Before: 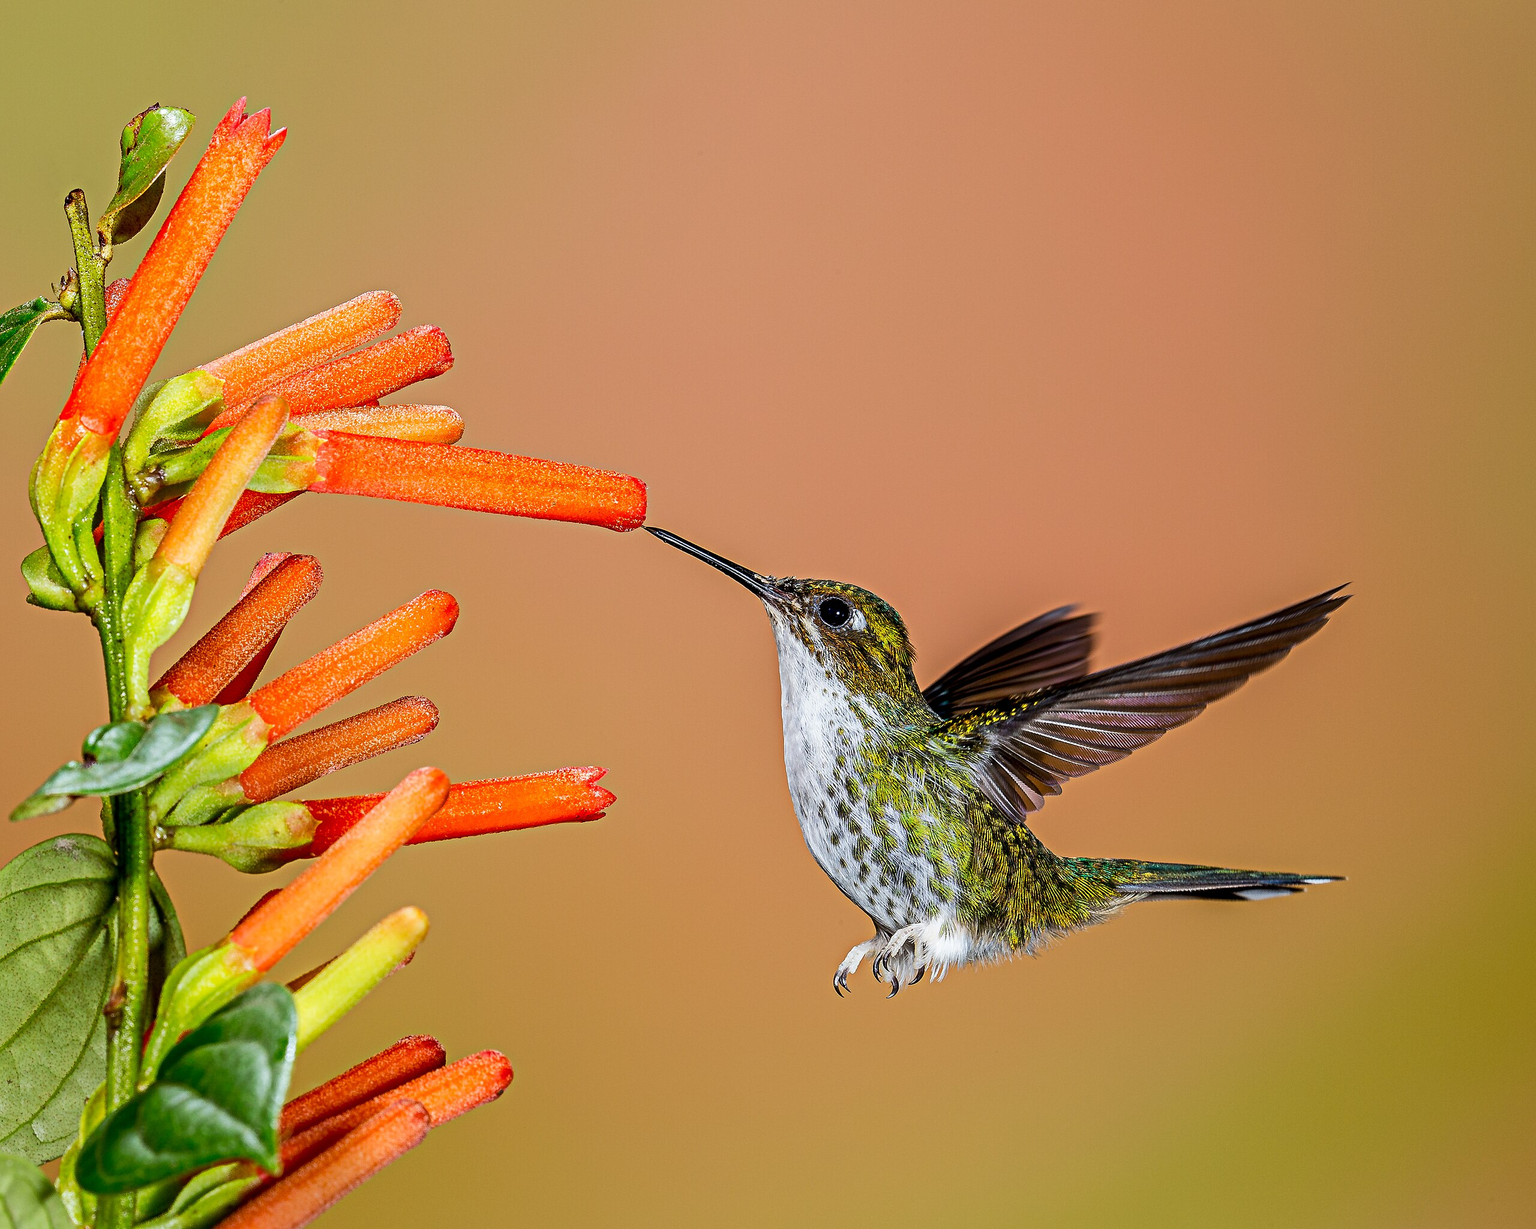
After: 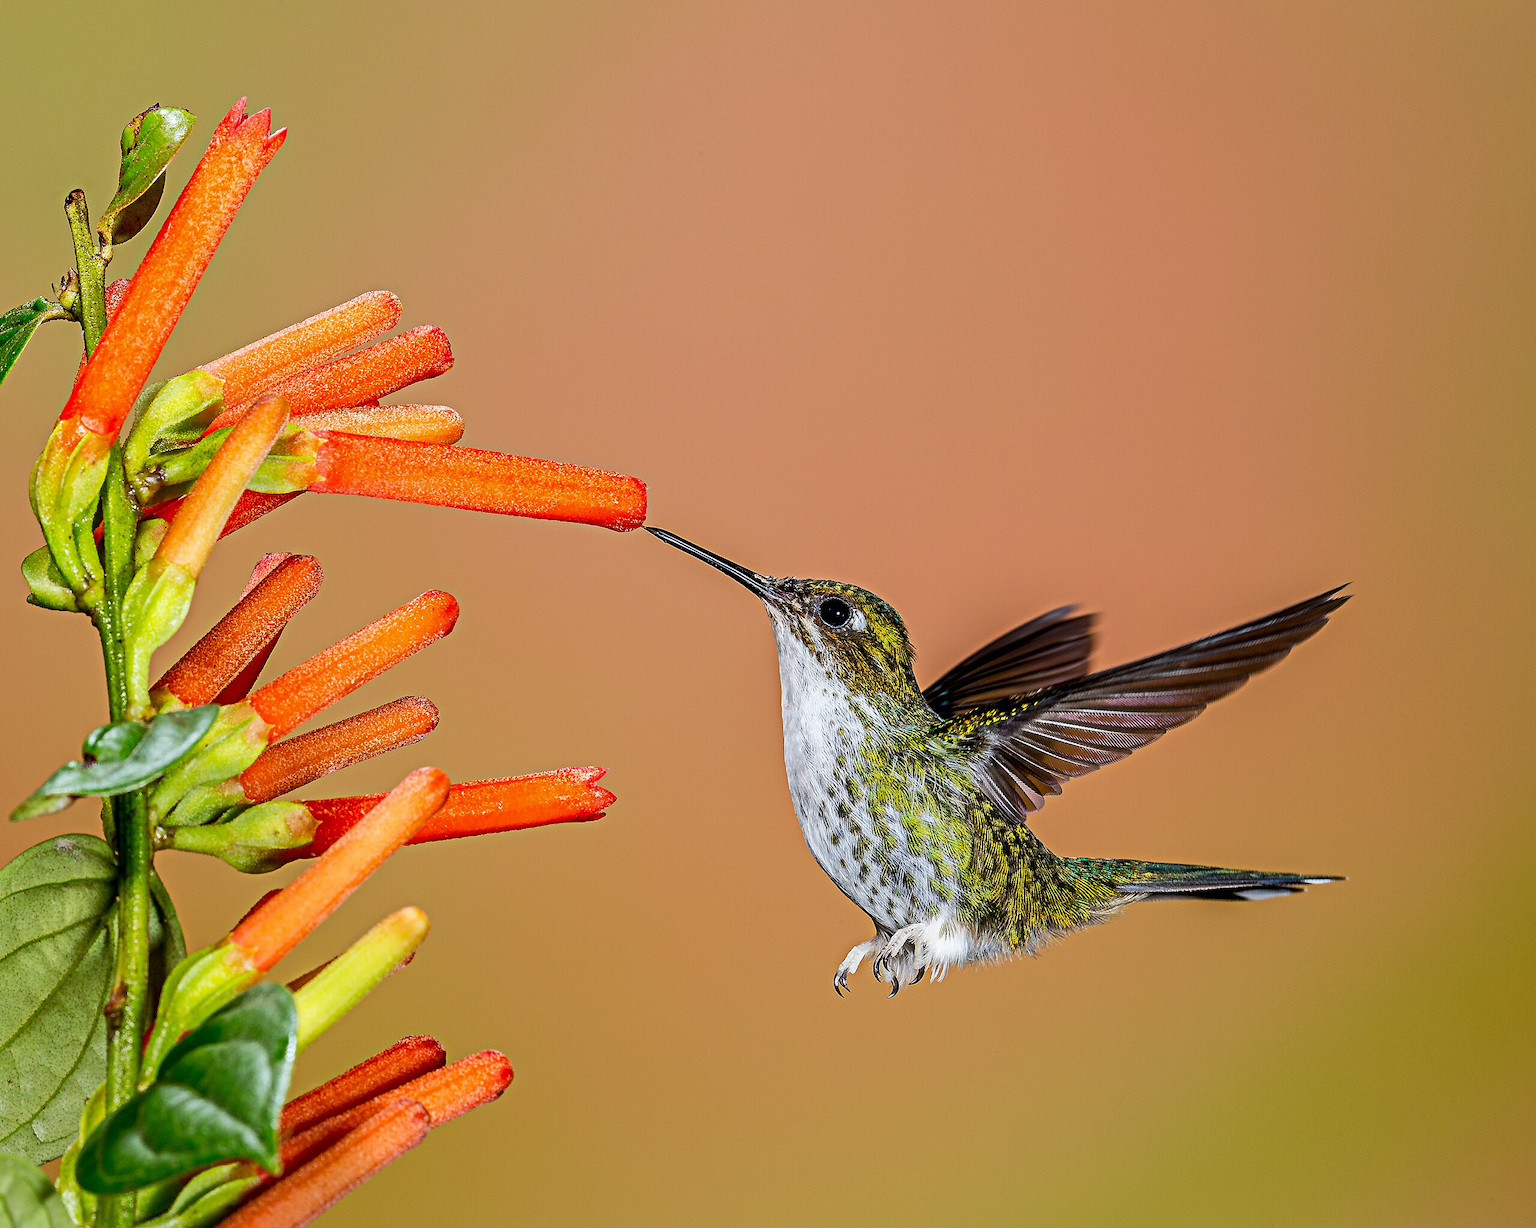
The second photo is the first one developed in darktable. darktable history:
shadows and highlights: radius 127.99, shadows 30.45, highlights -30.91, low approximation 0.01, soften with gaussian
